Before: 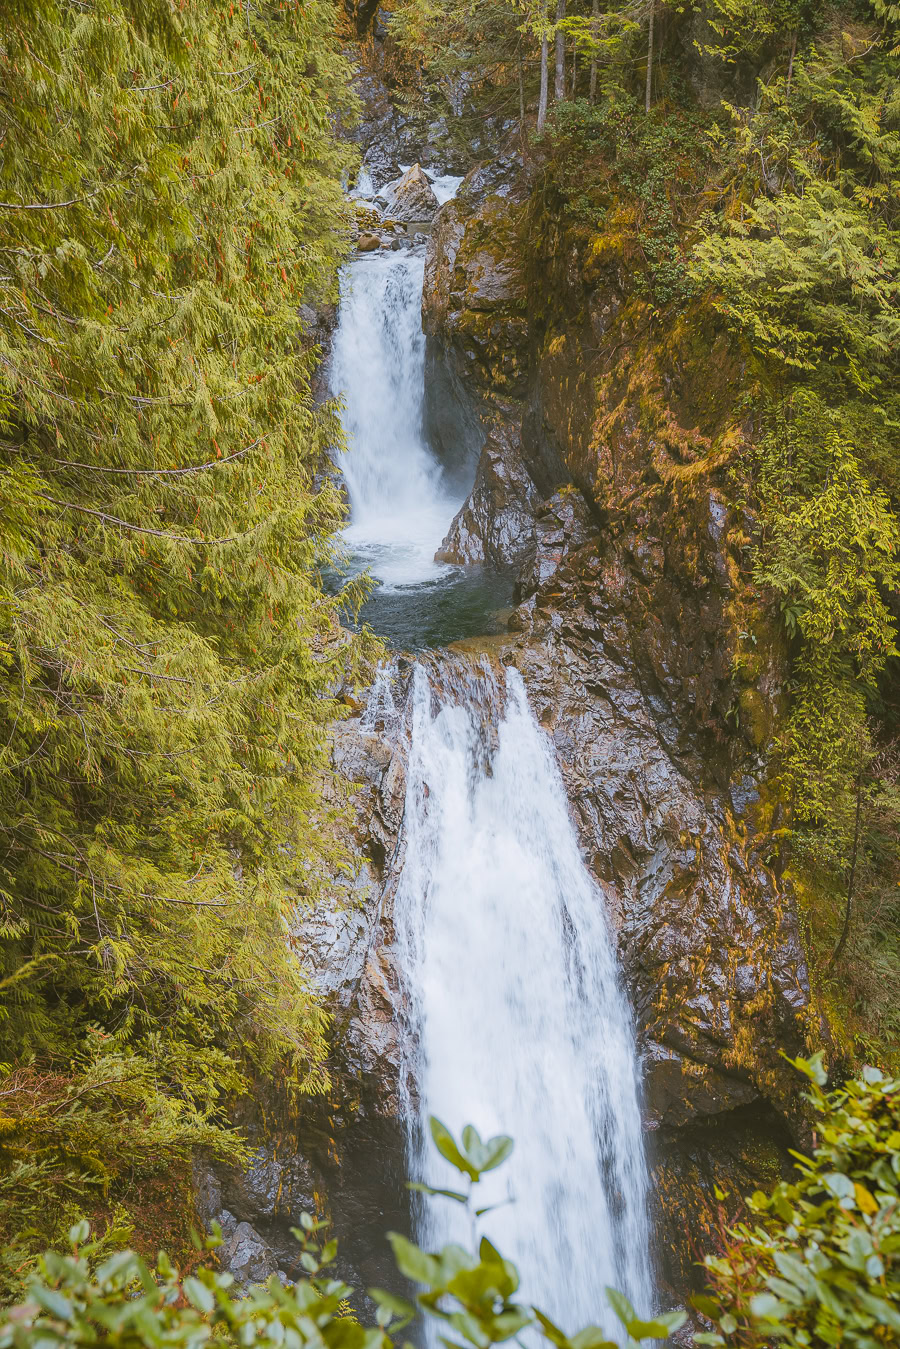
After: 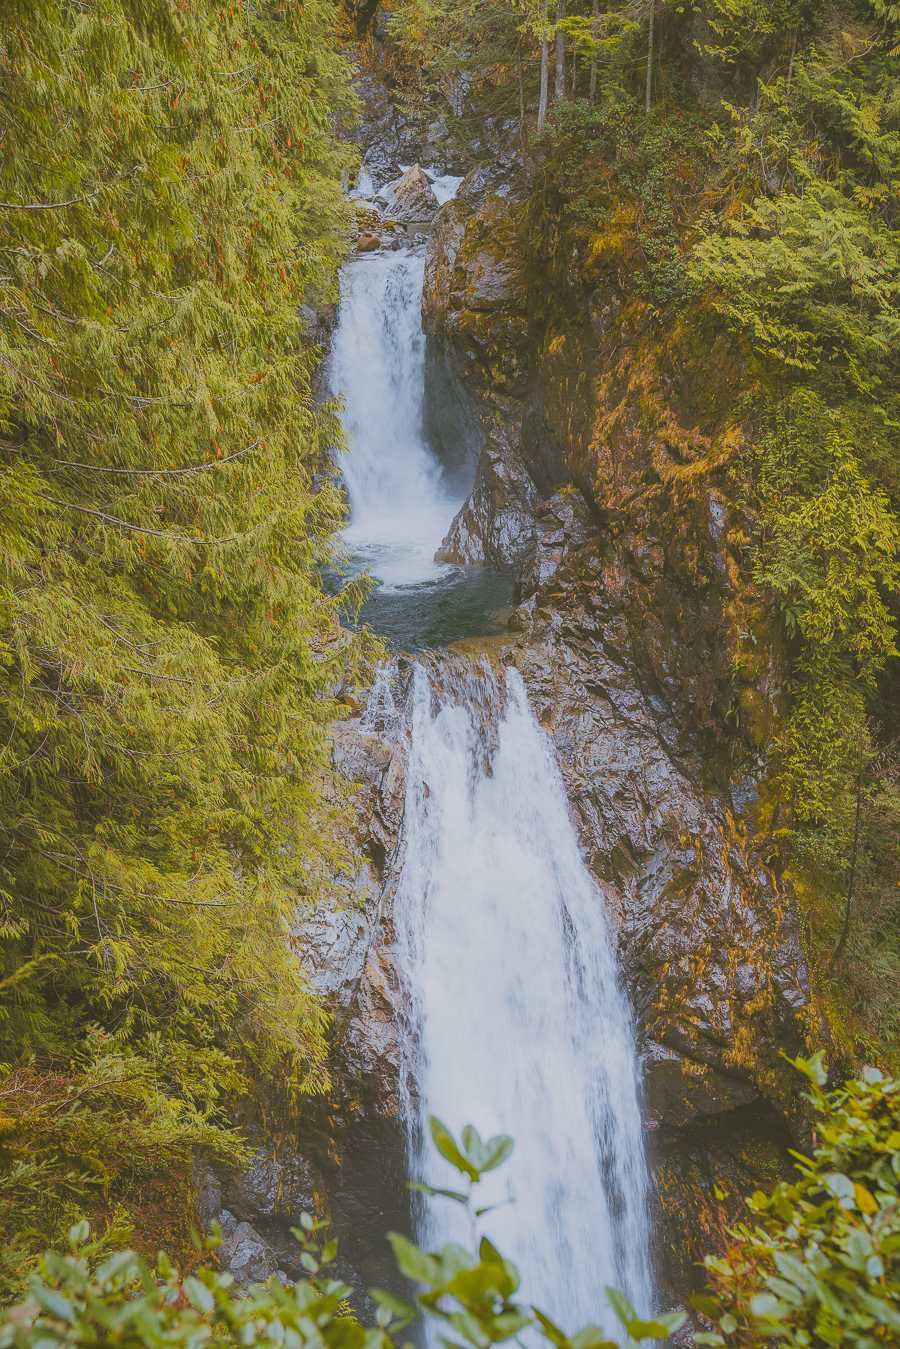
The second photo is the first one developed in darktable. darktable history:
tone curve: curves: ch0 [(0, 0.032) (0.181, 0.152) (0.751, 0.762) (1, 1)], color space Lab, linked channels, preserve colors none
contrast brightness saturation: contrast -0.28
